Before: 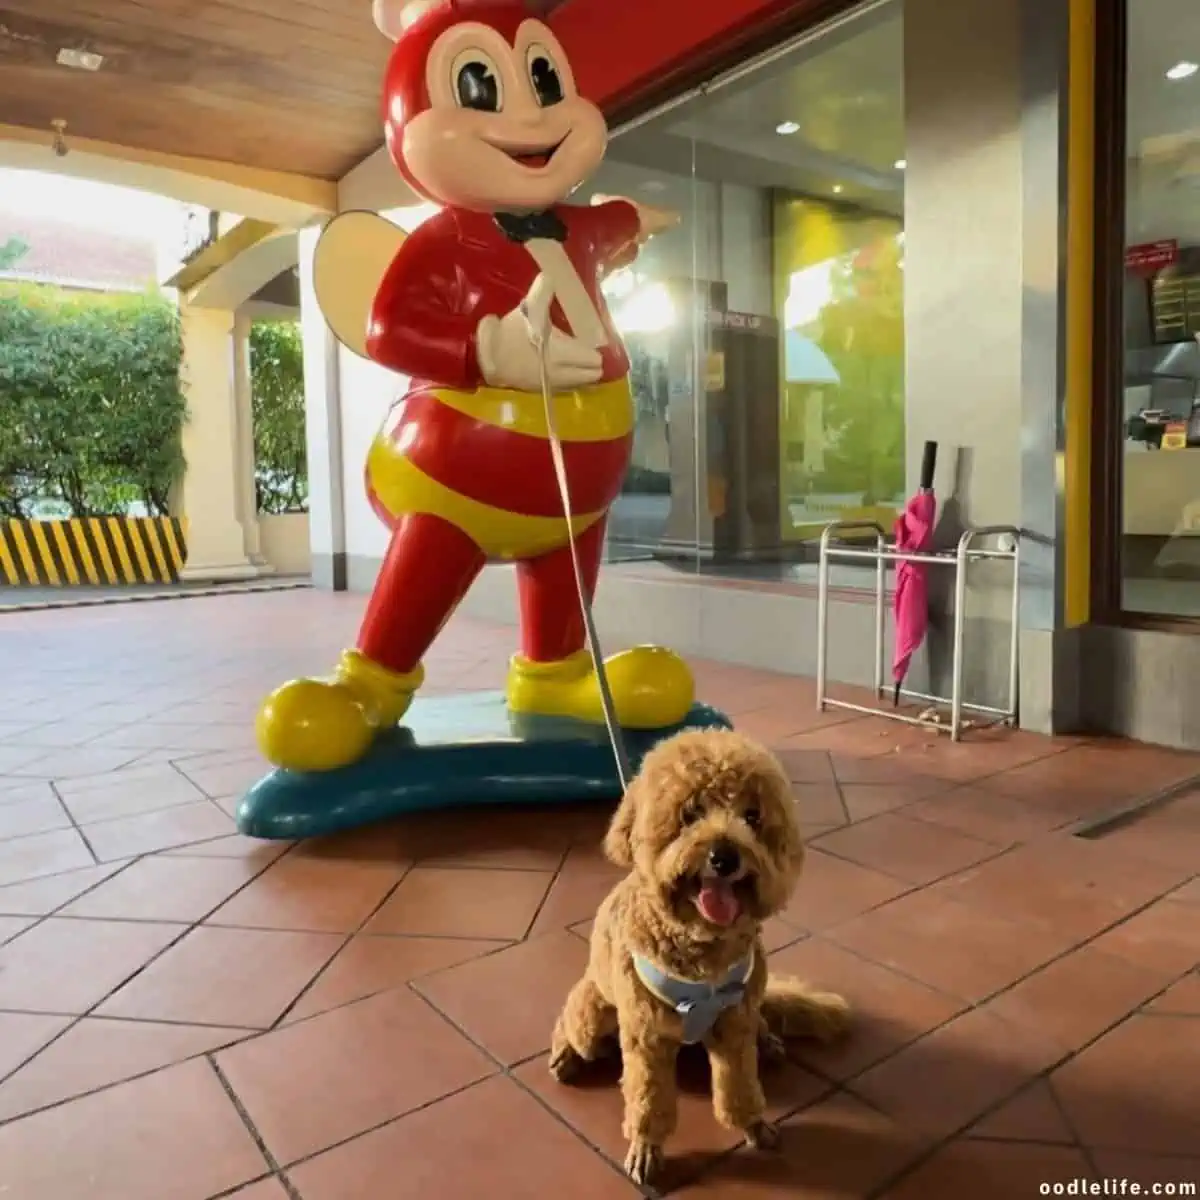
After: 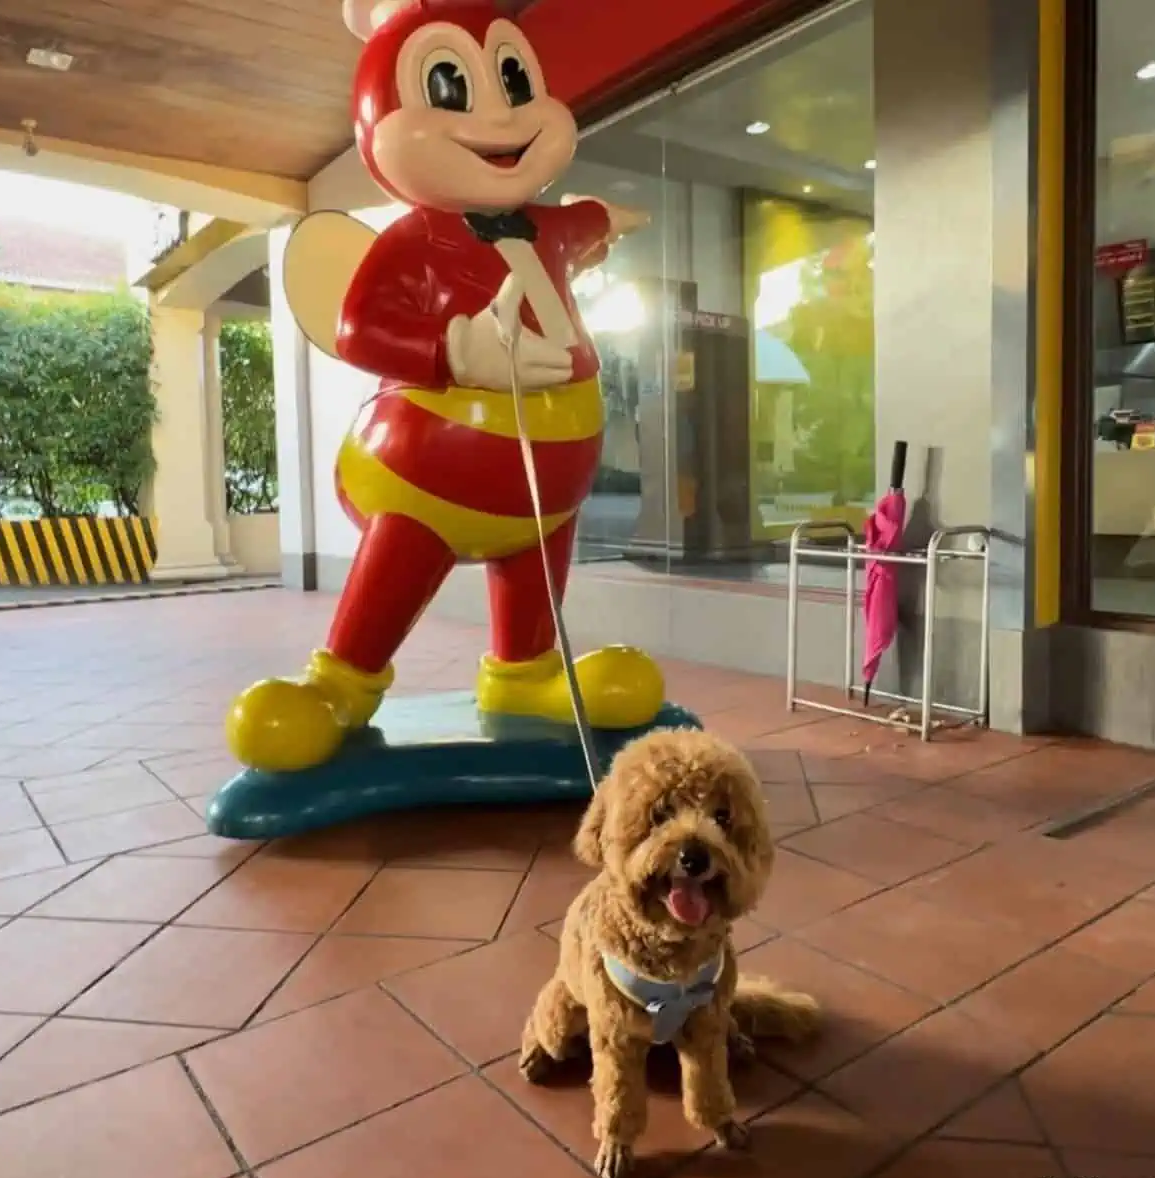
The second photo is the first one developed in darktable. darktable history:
crop and rotate: left 2.527%, right 1.201%, bottom 1.778%
